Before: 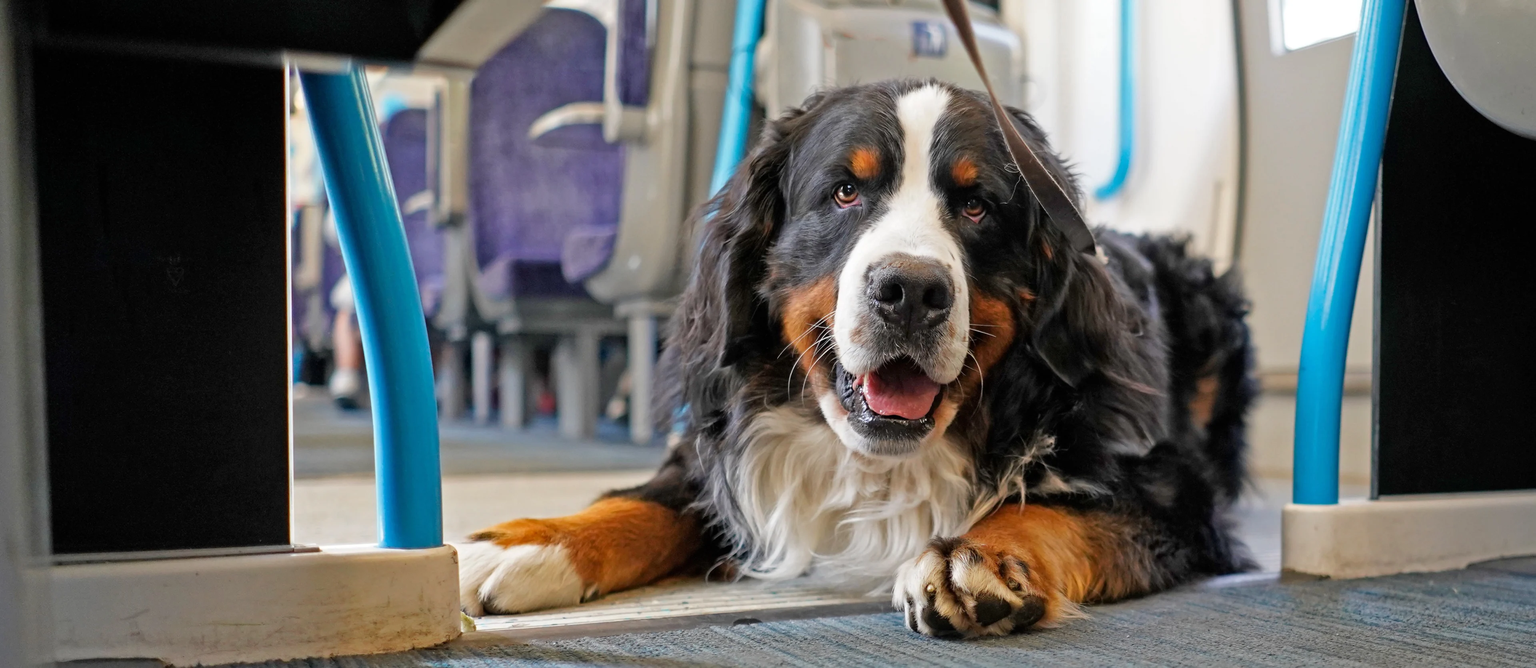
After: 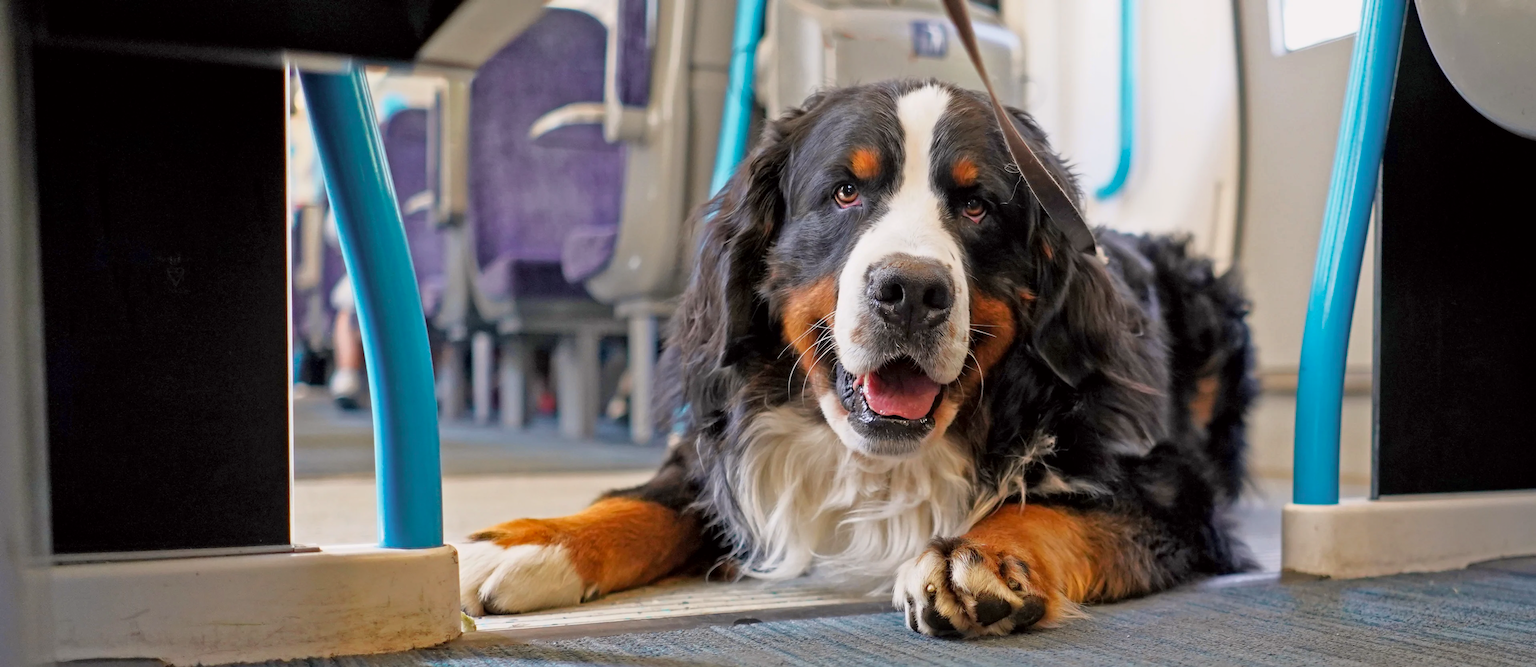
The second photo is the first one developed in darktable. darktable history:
tone curve: curves: ch0 [(0.013, 0) (0.061, 0.068) (0.239, 0.256) (0.502, 0.505) (0.683, 0.676) (0.761, 0.773) (0.858, 0.858) (0.987, 0.945)]; ch1 [(0, 0) (0.172, 0.123) (0.304, 0.267) (0.414, 0.395) (0.472, 0.473) (0.502, 0.508) (0.521, 0.528) (0.583, 0.595) (0.654, 0.673) (0.728, 0.761) (1, 1)]; ch2 [(0, 0) (0.411, 0.424) (0.485, 0.476) (0.502, 0.502) (0.553, 0.557) (0.57, 0.576) (1, 1)], color space Lab, independent channels, preserve colors none
